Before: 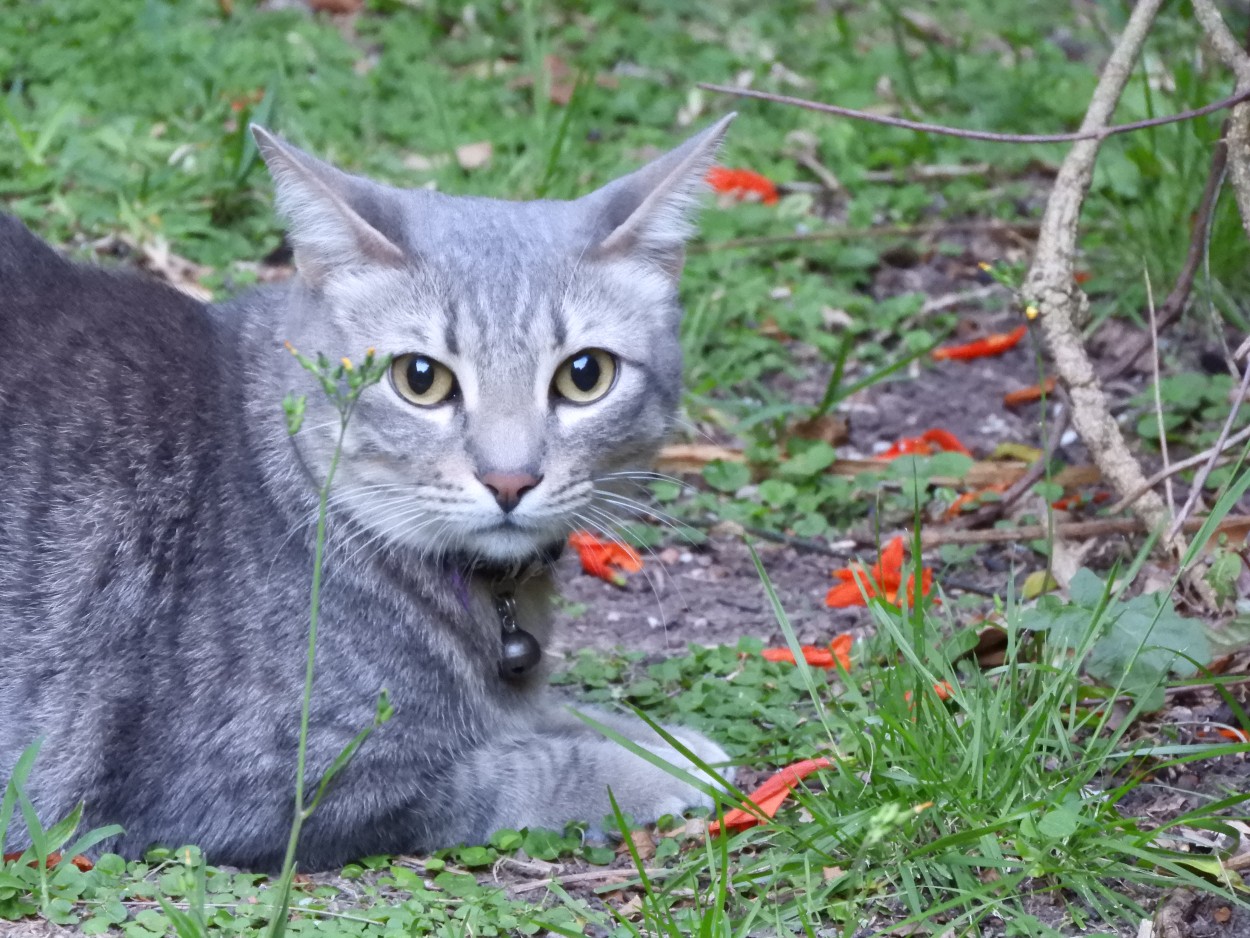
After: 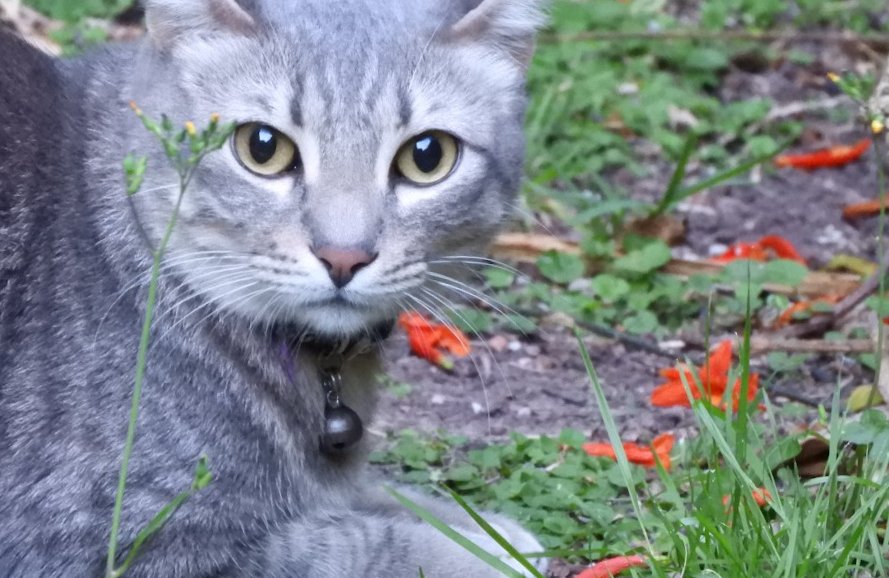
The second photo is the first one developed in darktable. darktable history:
crop and rotate: angle -4.17°, left 9.764%, top 20.527%, right 12.386%, bottom 12.016%
